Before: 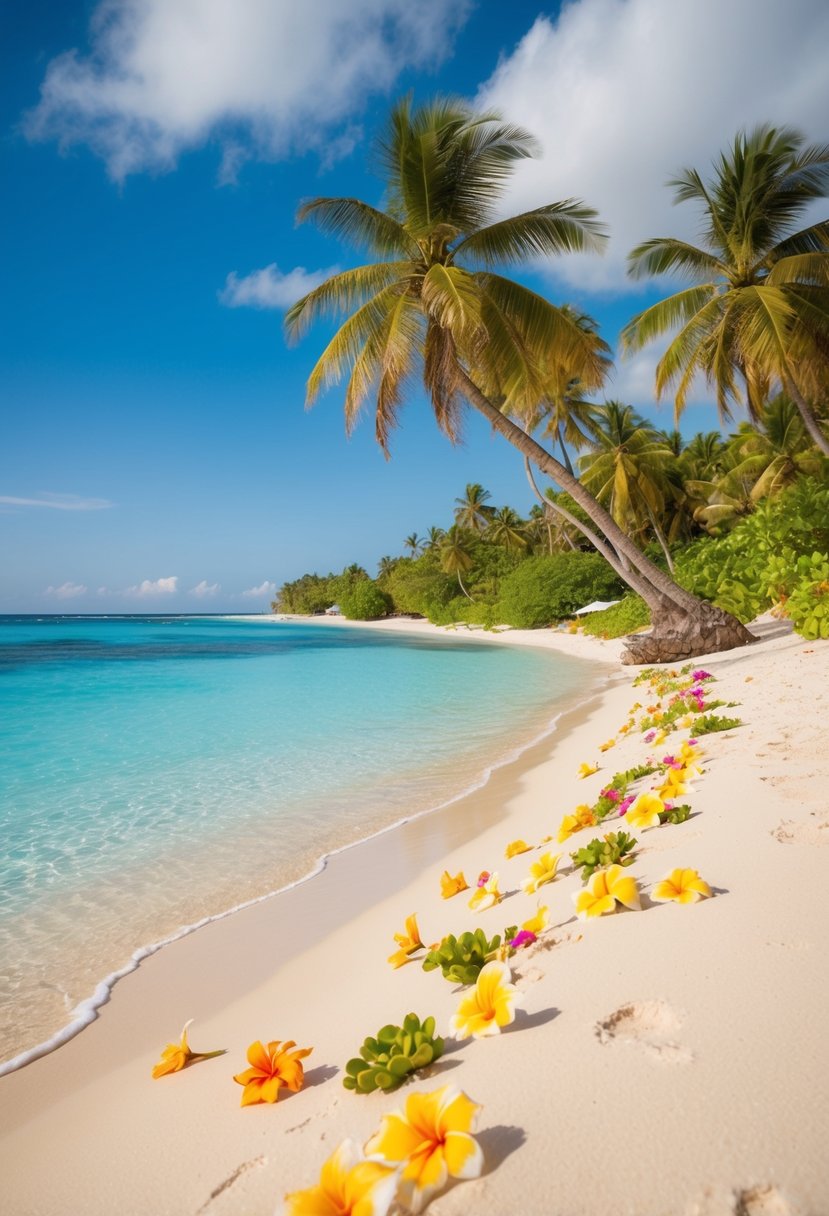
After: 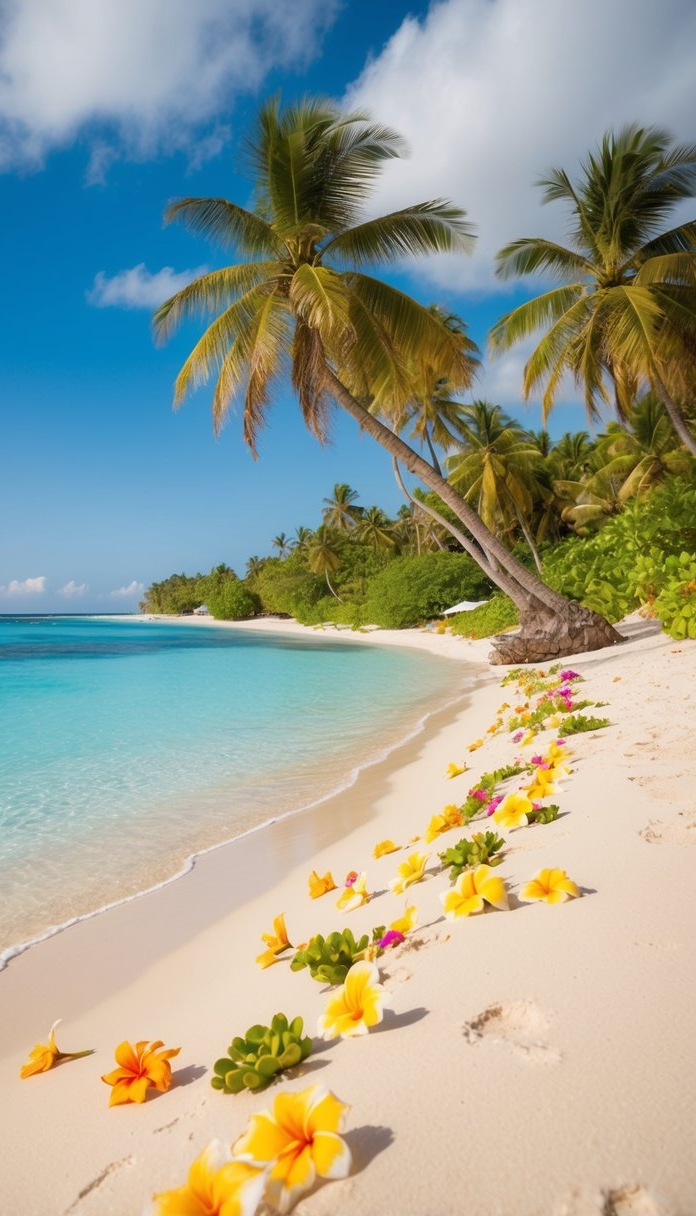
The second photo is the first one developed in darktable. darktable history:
crop: left 16.021%
